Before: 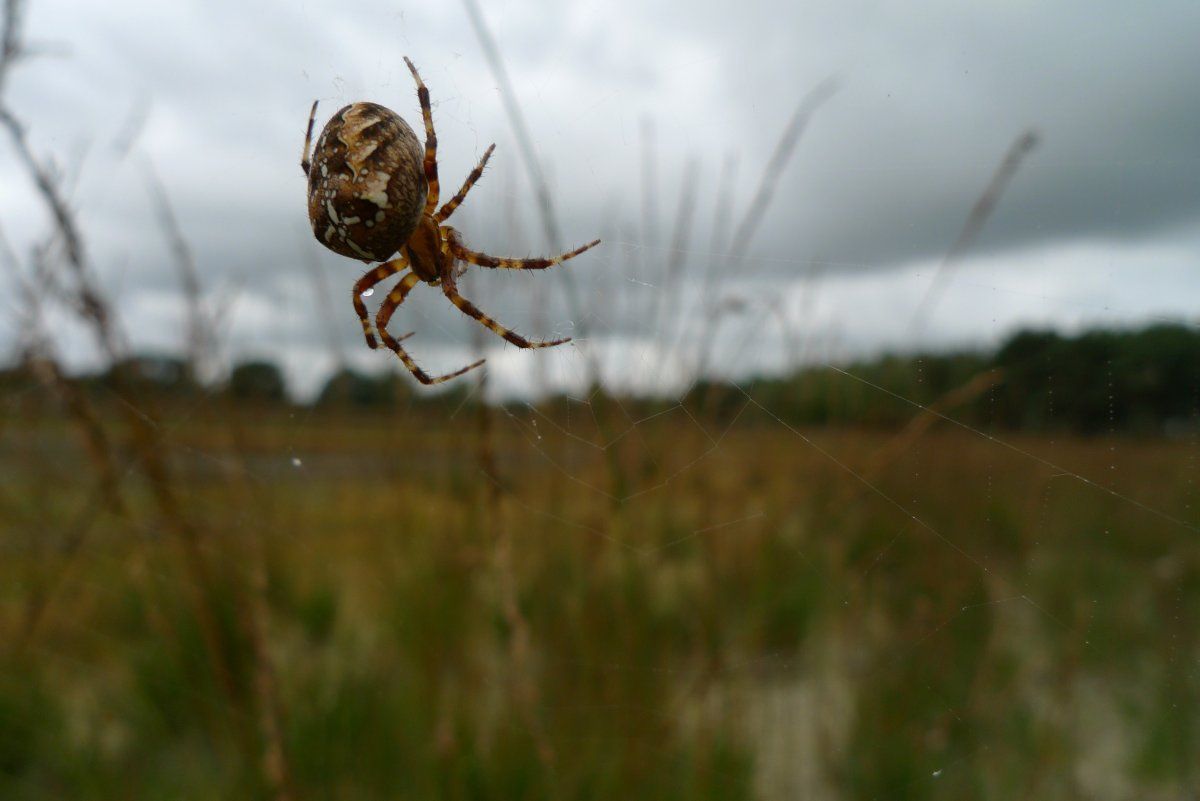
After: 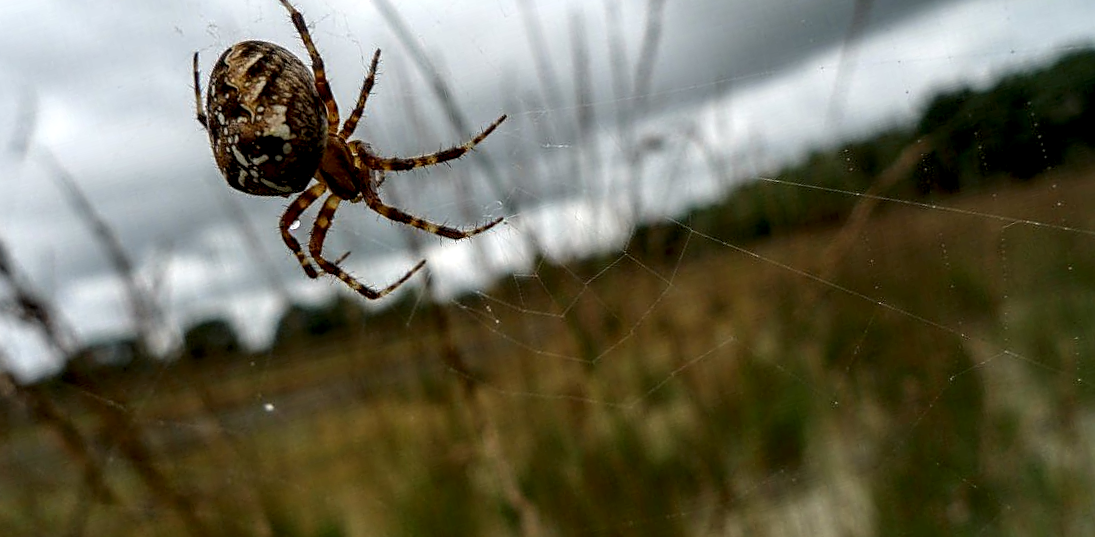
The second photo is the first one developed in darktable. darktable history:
rotate and perspective: rotation -14.8°, crop left 0.1, crop right 0.903, crop top 0.25, crop bottom 0.748
local contrast: highlights 19%, detail 186%
sharpen: on, module defaults
